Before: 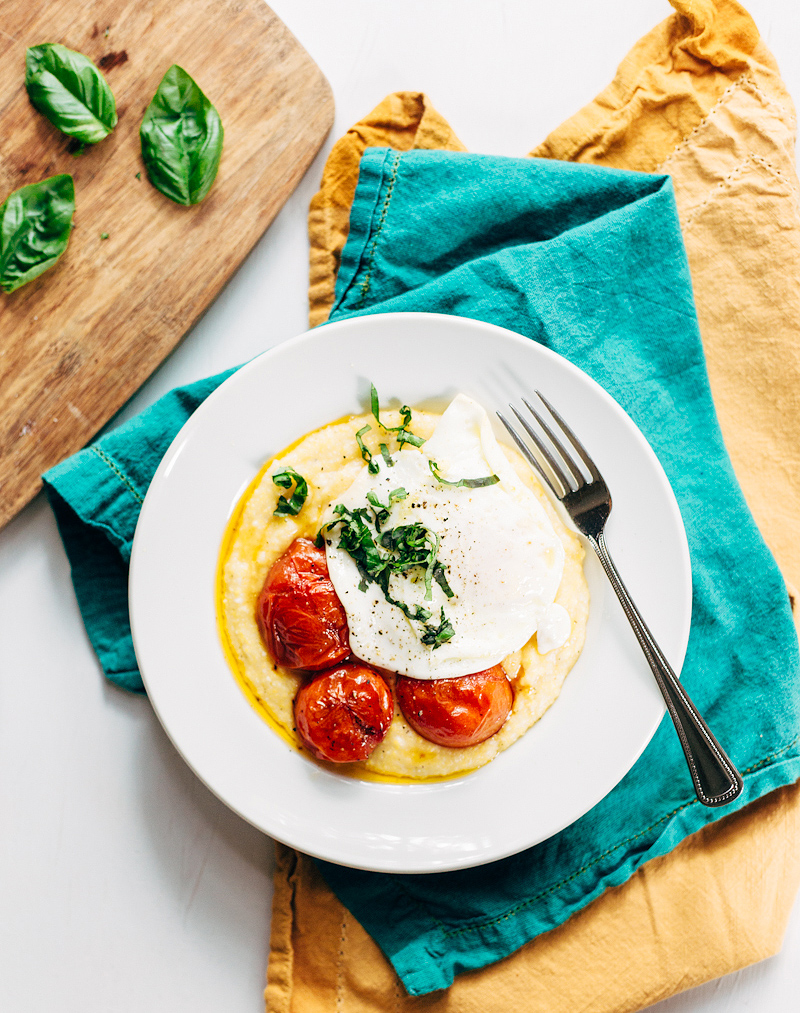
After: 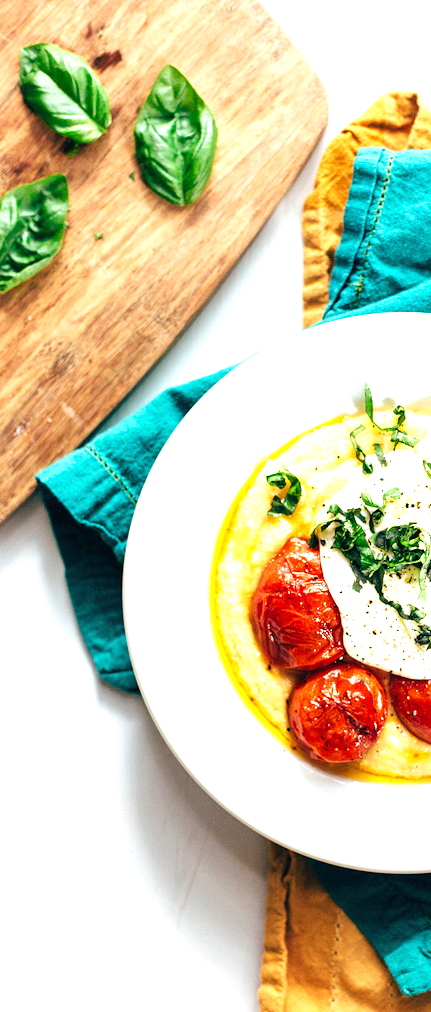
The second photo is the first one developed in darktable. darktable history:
exposure: black level correction 0, exposure 0.696 EV, compensate exposure bias true, compensate highlight preservation false
crop: left 0.839%, right 45.252%, bottom 0.088%
